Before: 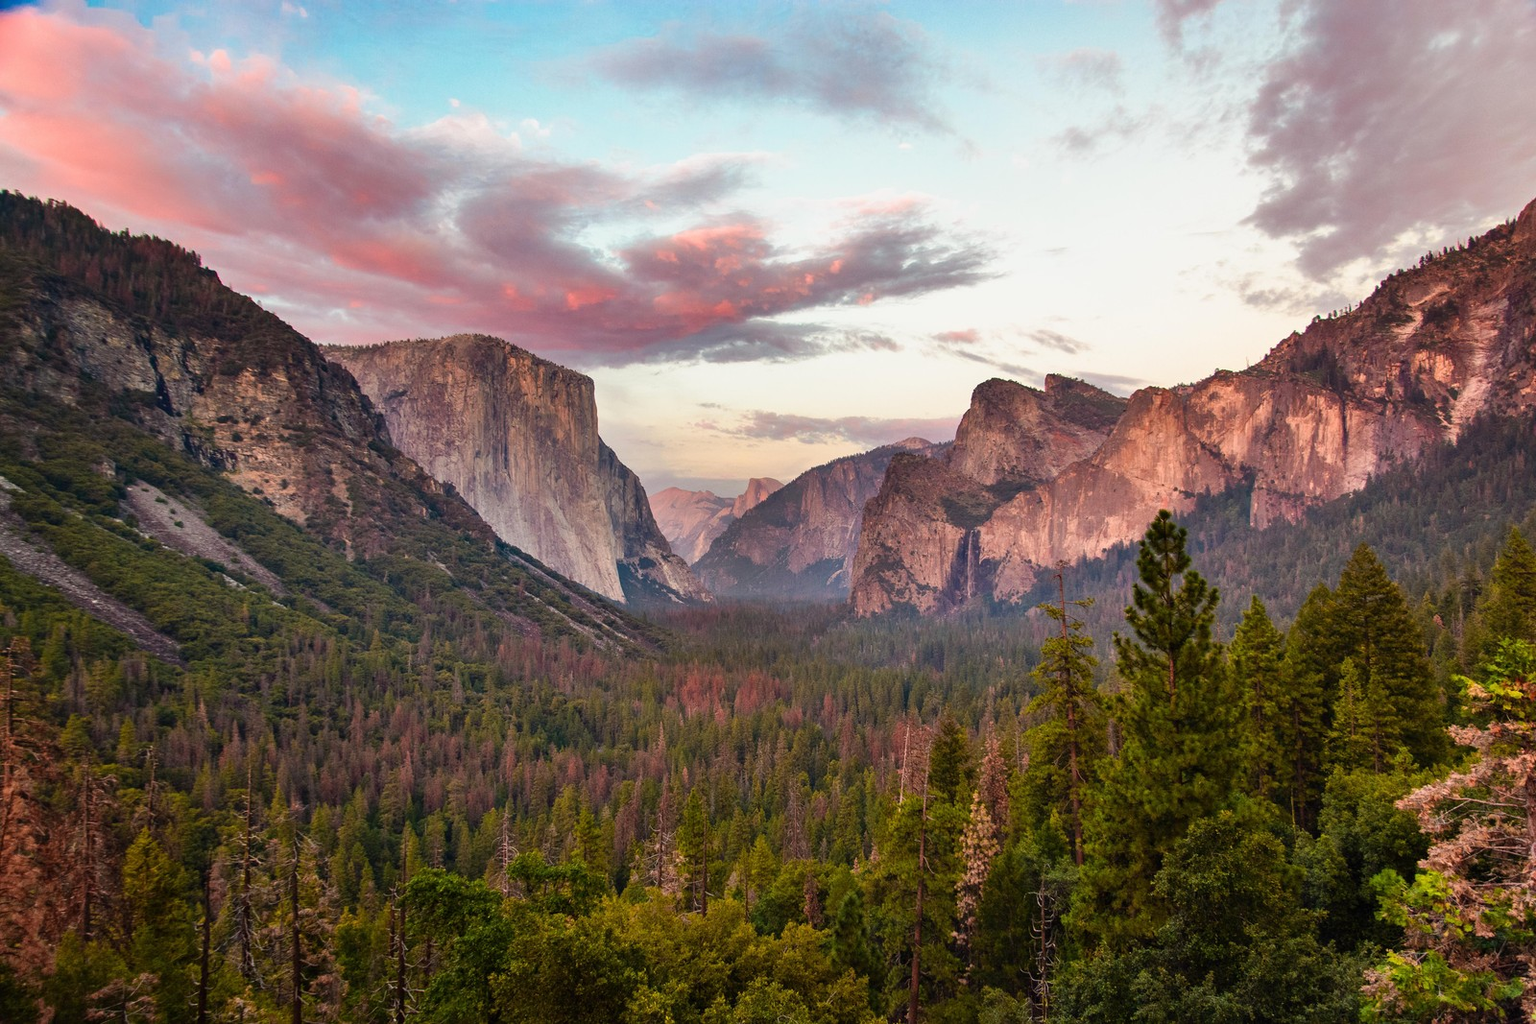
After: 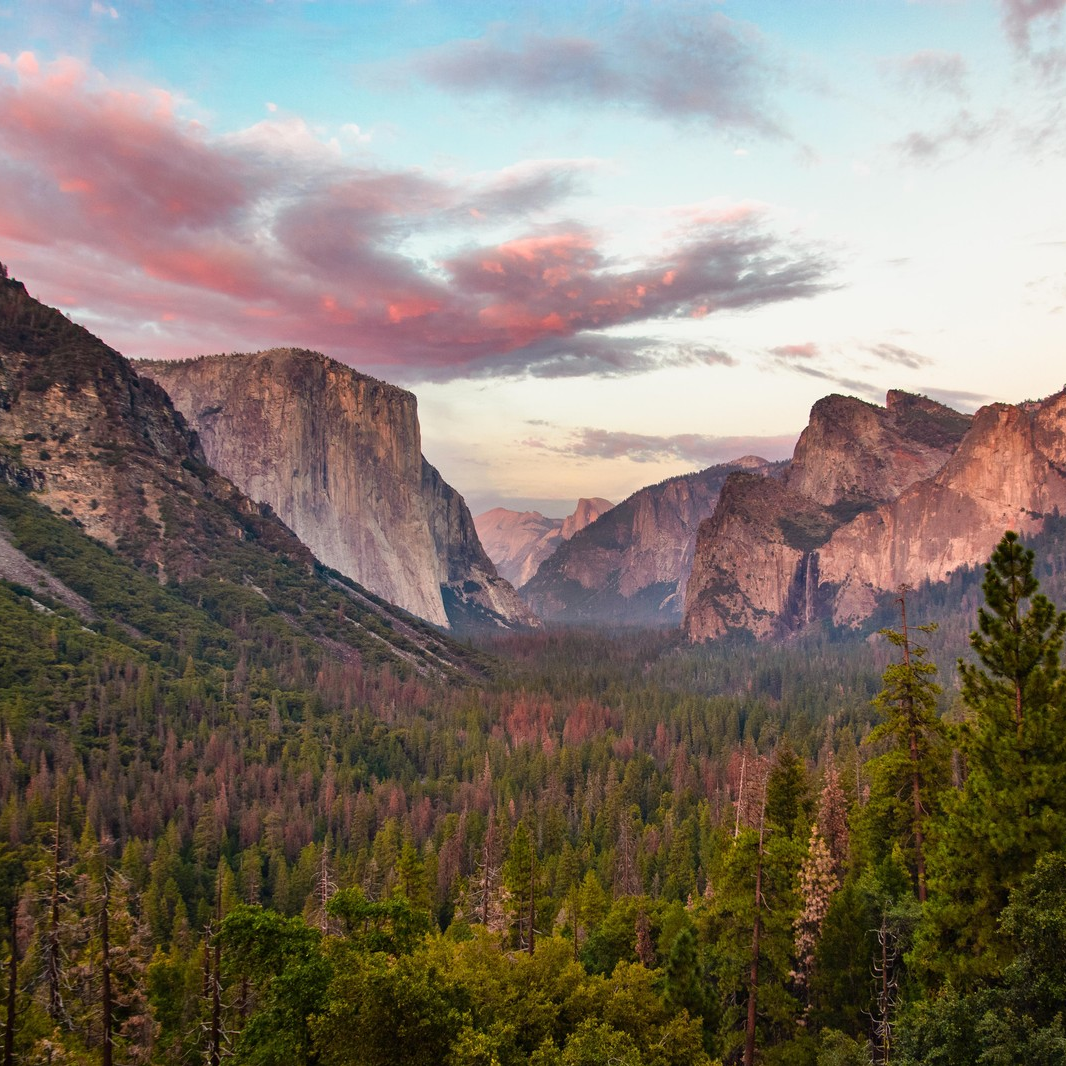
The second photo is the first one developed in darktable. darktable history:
sharpen: radius 2.883, amount 0.868, threshold 47.523
crop and rotate: left 12.648%, right 20.685%
